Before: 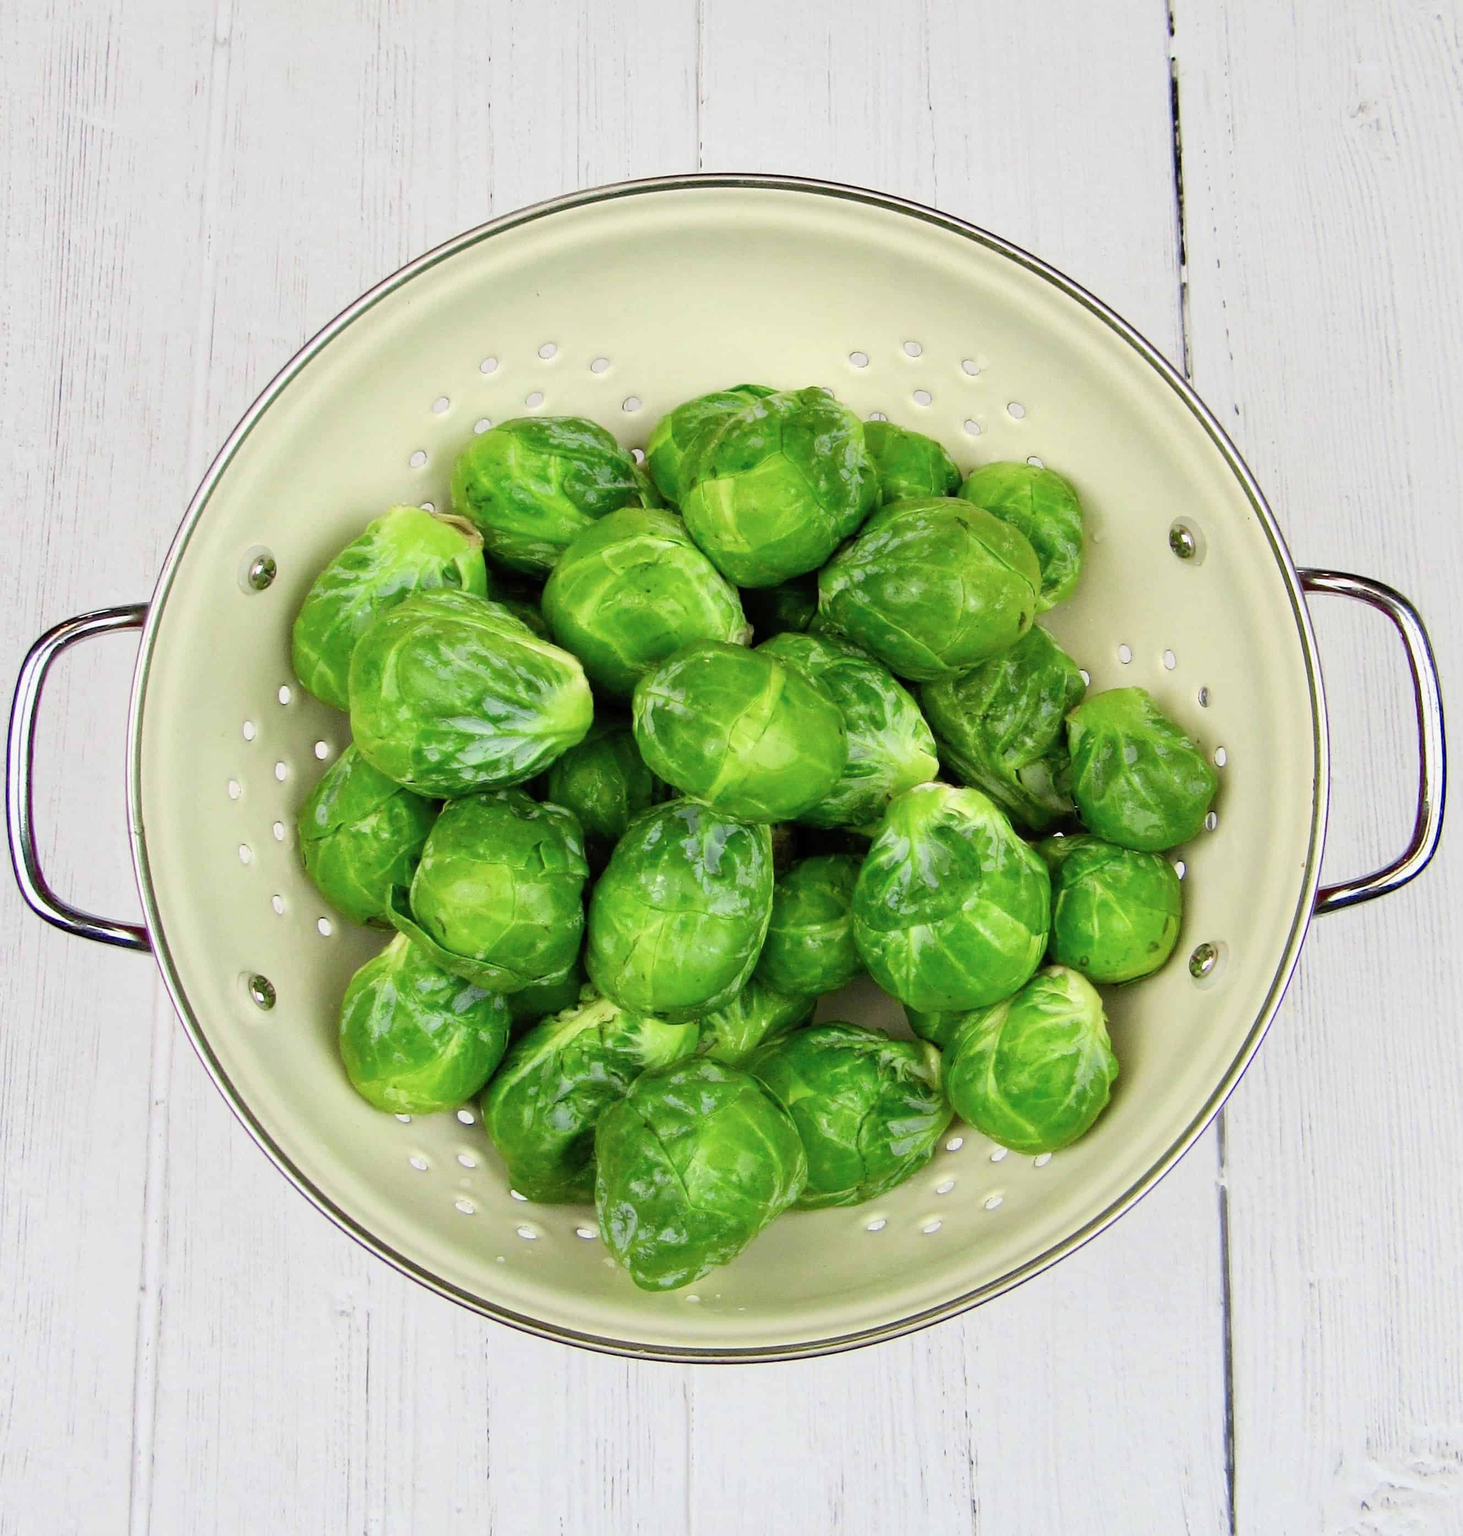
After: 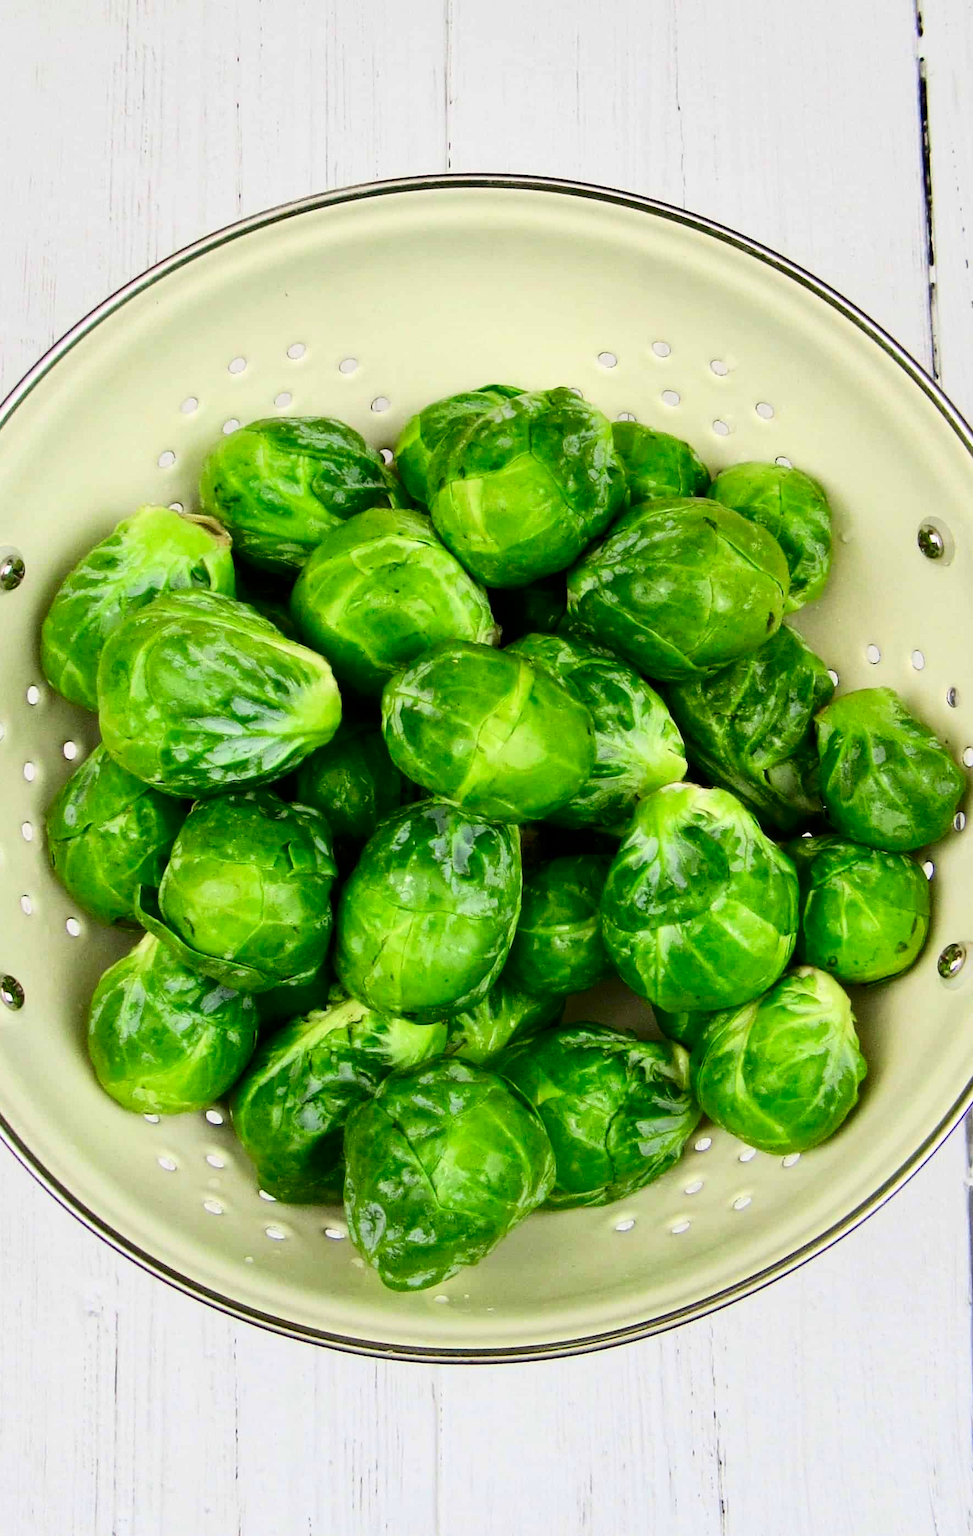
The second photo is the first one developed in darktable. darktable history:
contrast brightness saturation: contrast 0.215, brightness -0.105, saturation 0.206
crop: left 17.203%, right 16.208%
